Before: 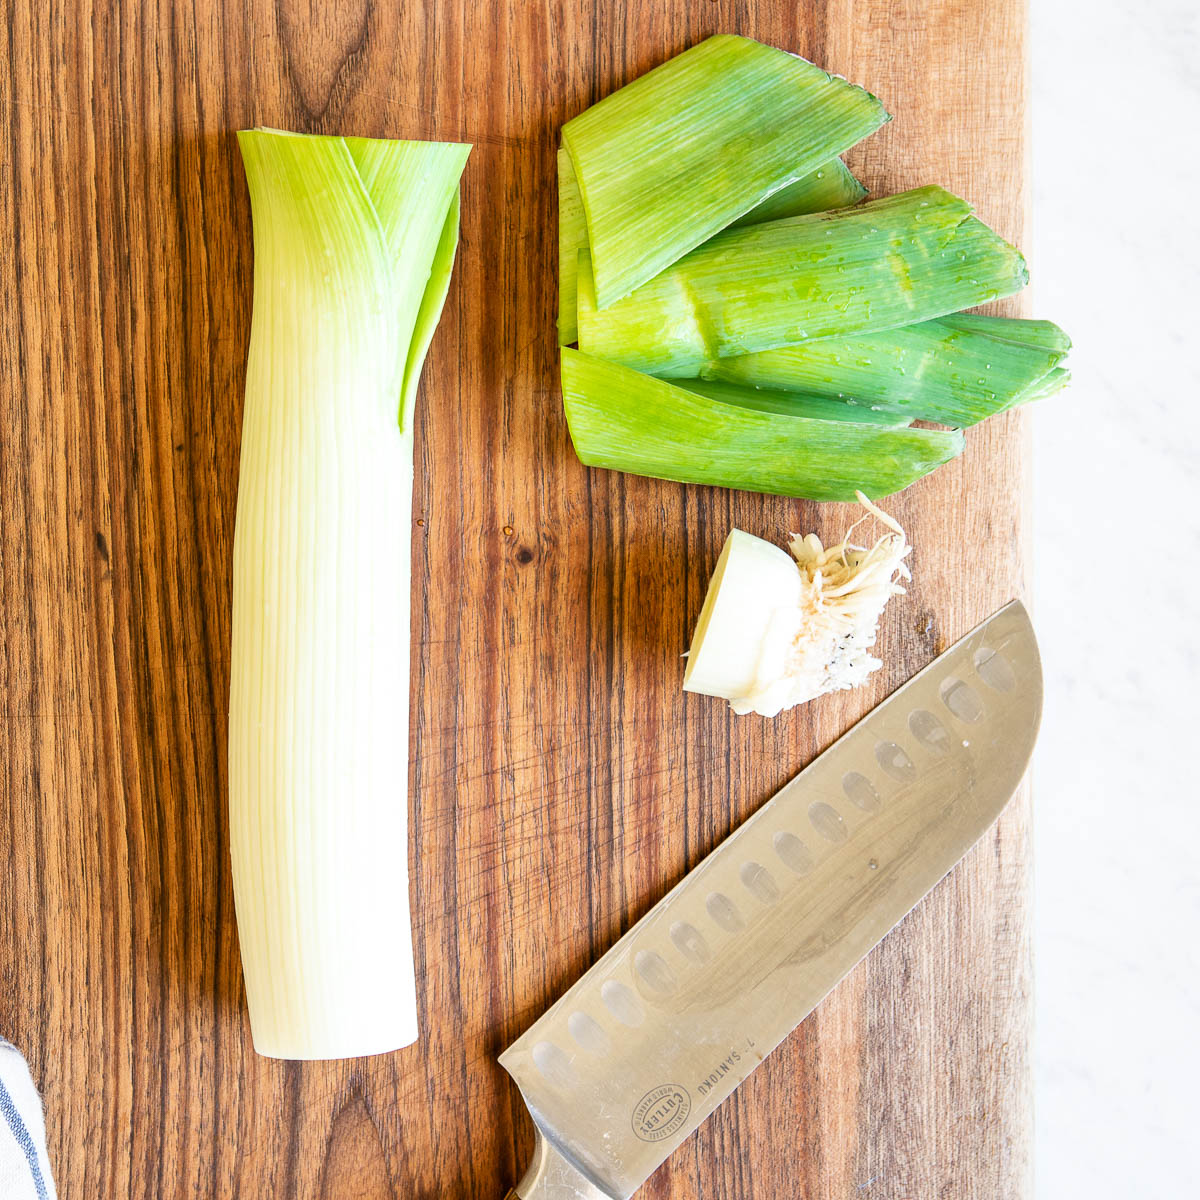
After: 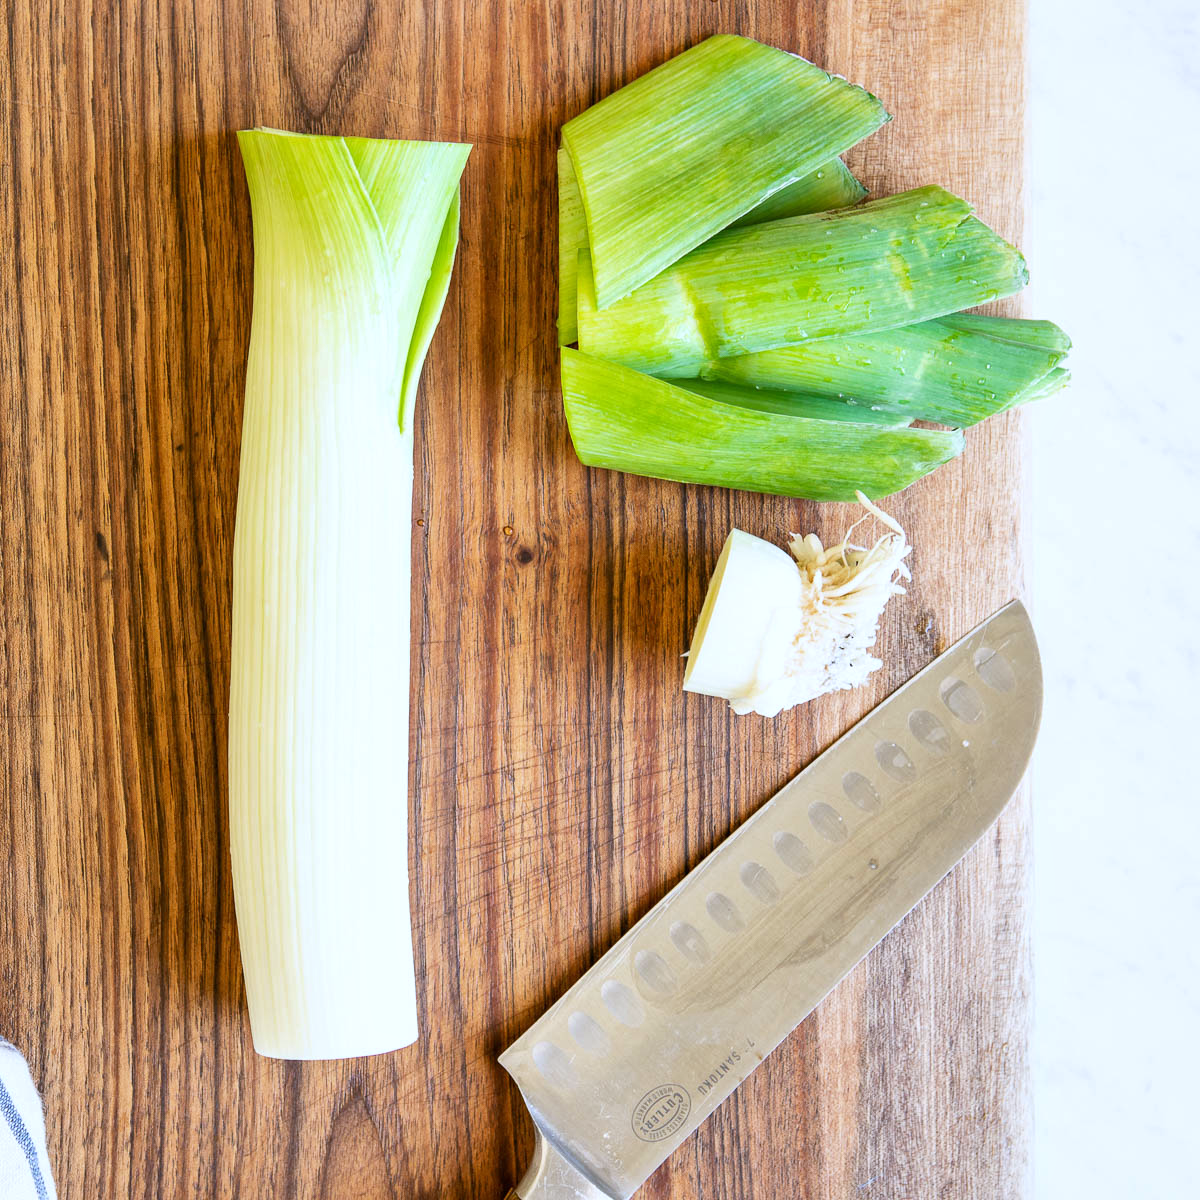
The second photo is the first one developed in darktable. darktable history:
local contrast: mode bilateral grid, contrast 10, coarseness 25, detail 115%, midtone range 0.2
white balance: red 0.954, blue 1.079
